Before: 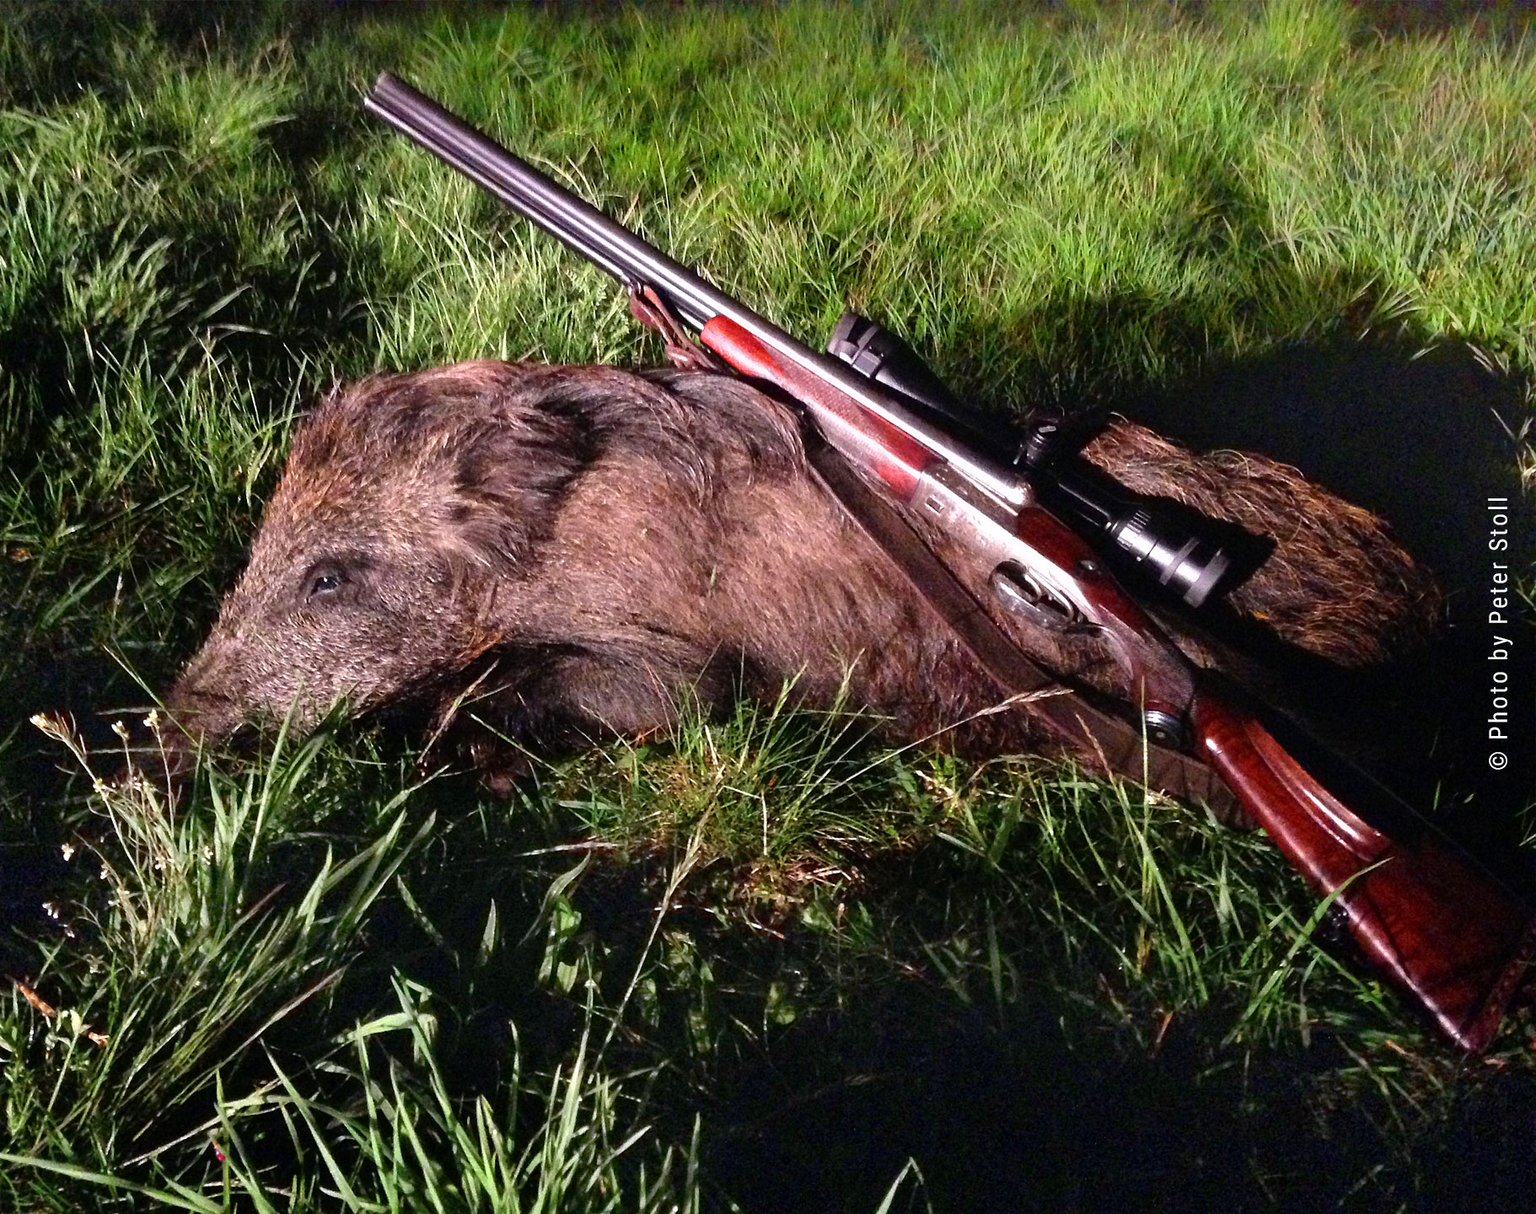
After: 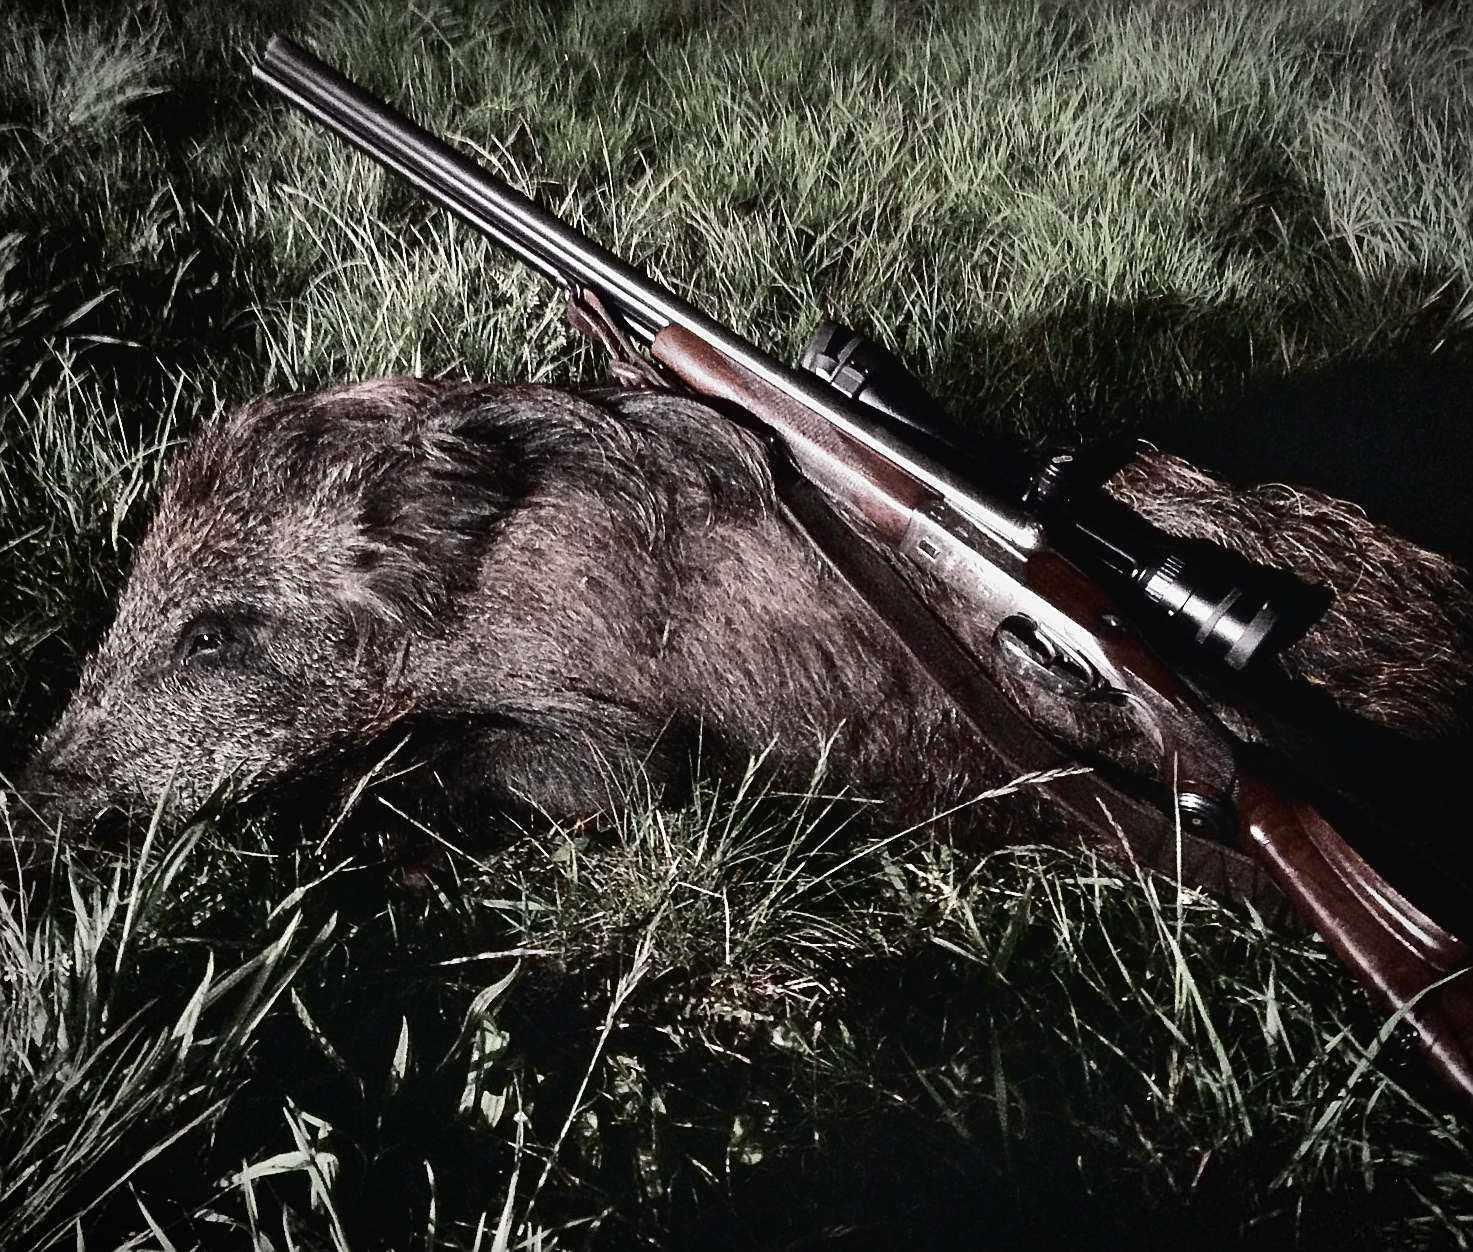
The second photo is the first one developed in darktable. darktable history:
crop: left 9.929%, top 3.475%, right 9.188%, bottom 9.529%
tone curve: curves: ch0 [(0, 0.02) (0.063, 0.058) (0.262, 0.243) (0.447, 0.468) (0.544, 0.596) (0.805, 0.823) (1, 0.952)]; ch1 [(0, 0) (0.339, 0.31) (0.417, 0.401) (0.452, 0.455) (0.482, 0.483) (0.502, 0.499) (0.517, 0.506) (0.55, 0.542) (0.588, 0.604) (0.729, 0.782) (1, 1)]; ch2 [(0, 0) (0.346, 0.34) (0.431, 0.45) (0.485, 0.487) (0.5, 0.496) (0.527, 0.526) (0.56, 0.574) (0.613, 0.642) (0.679, 0.703) (1, 1)], color space Lab, independent channels, preserve colors none
vignetting: width/height ratio 1.094
sharpen: on, module defaults
contrast brightness saturation: brightness -0.25, saturation 0.2
color correction: saturation 0.2
shadows and highlights: radius 108.52, shadows 40.68, highlights -72.88, low approximation 0.01, soften with gaussian
